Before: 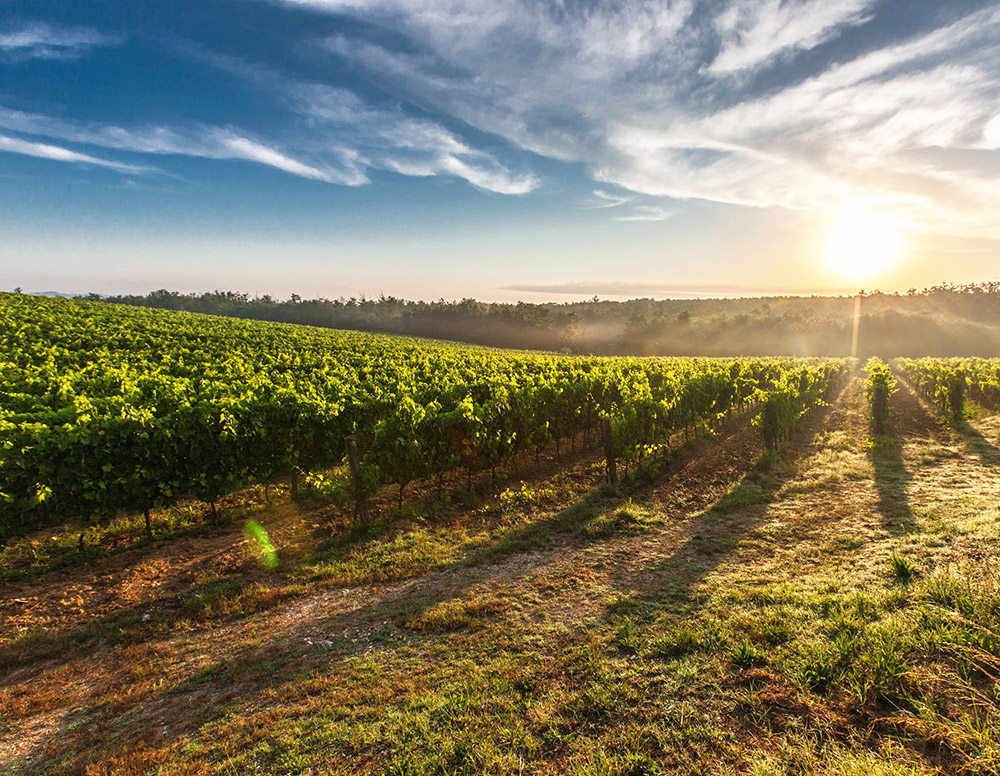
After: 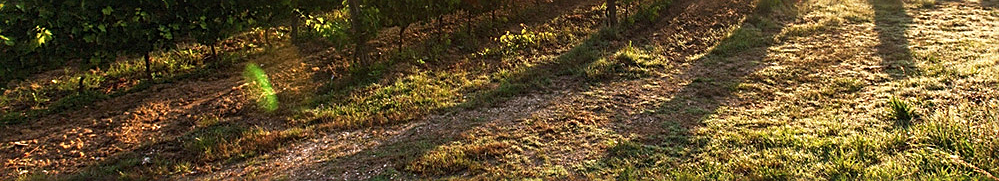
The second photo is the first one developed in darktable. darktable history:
sharpen: on, module defaults
contrast equalizer: octaves 7, y [[0.5 ×6], [0.5 ×6], [0.5, 0.5, 0.501, 0.545, 0.707, 0.863], [0 ×6], [0 ×6]]
crop and rotate: top 59.03%, bottom 17.527%
color calibration: illuminant as shot in camera, x 0.358, y 0.373, temperature 4628.91 K
